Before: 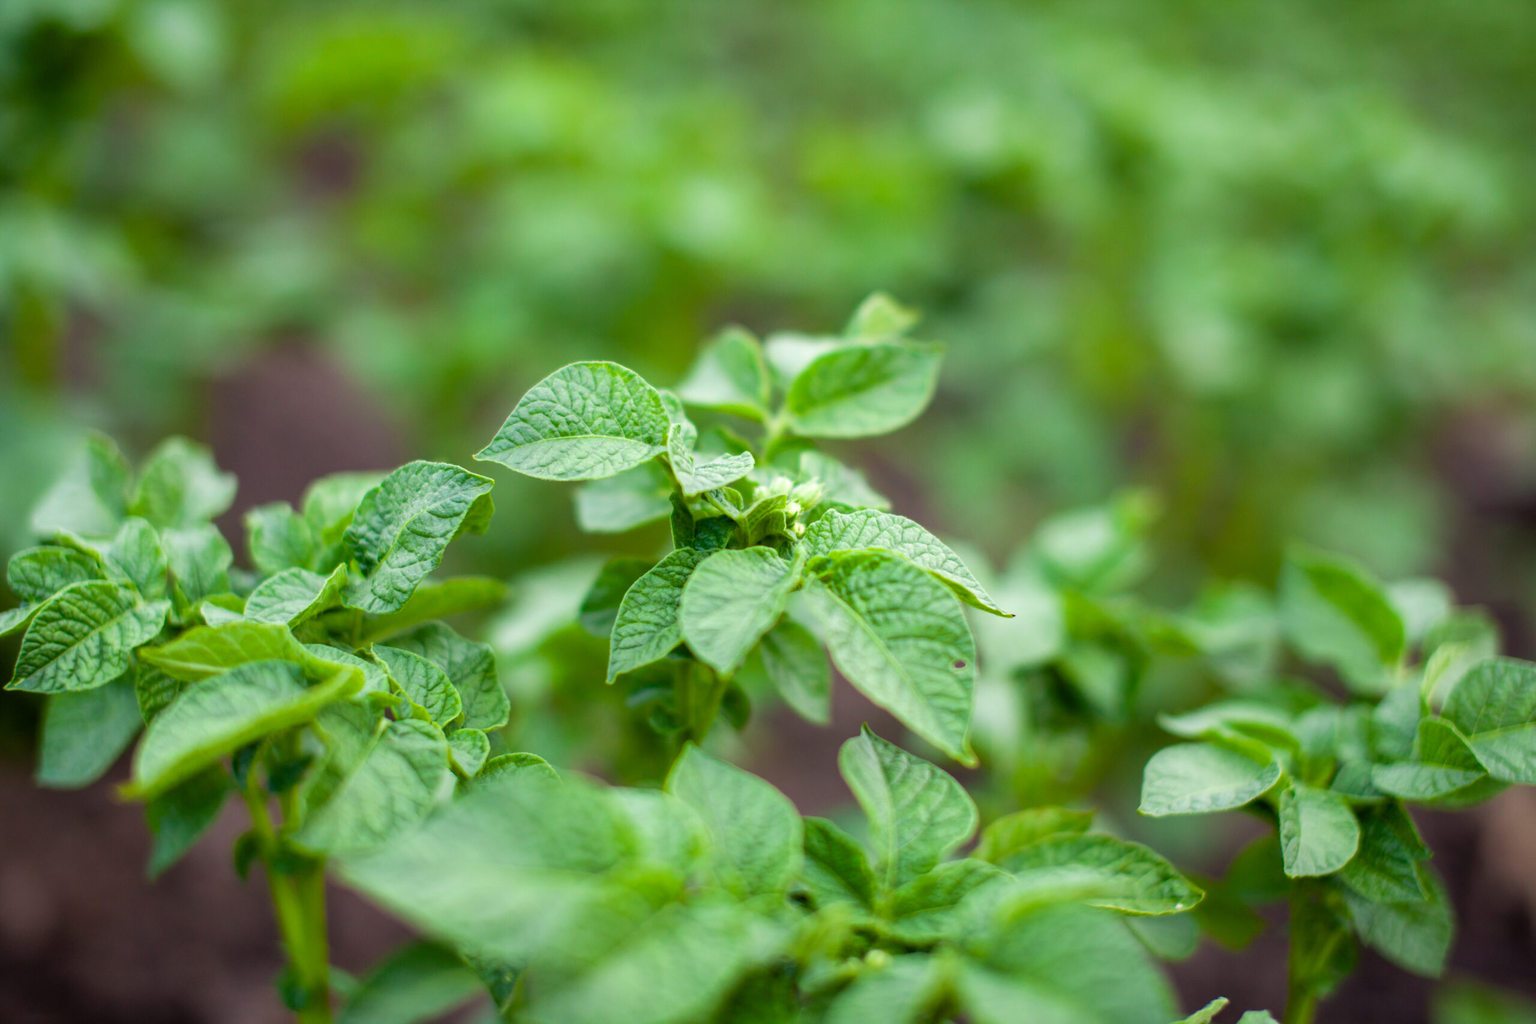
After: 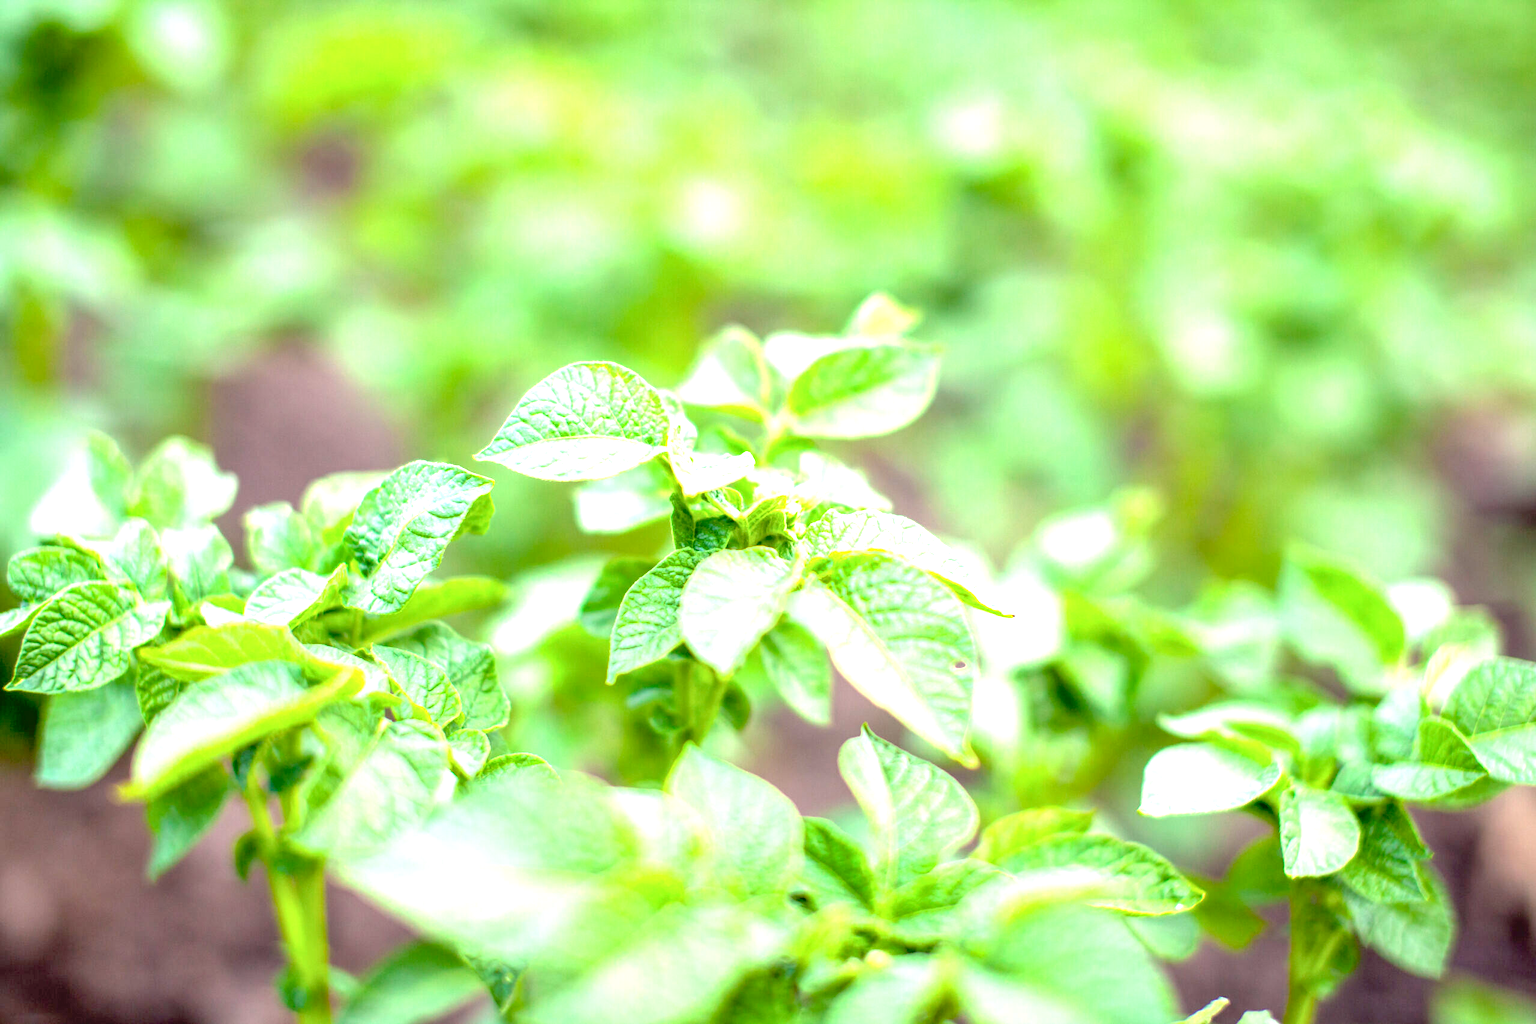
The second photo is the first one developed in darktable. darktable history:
local contrast: on, module defaults
exposure: black level correction 0.005, exposure 2.084 EV, compensate highlight preservation false
contrast brightness saturation: contrast -0.15, brightness 0.05, saturation -0.12
